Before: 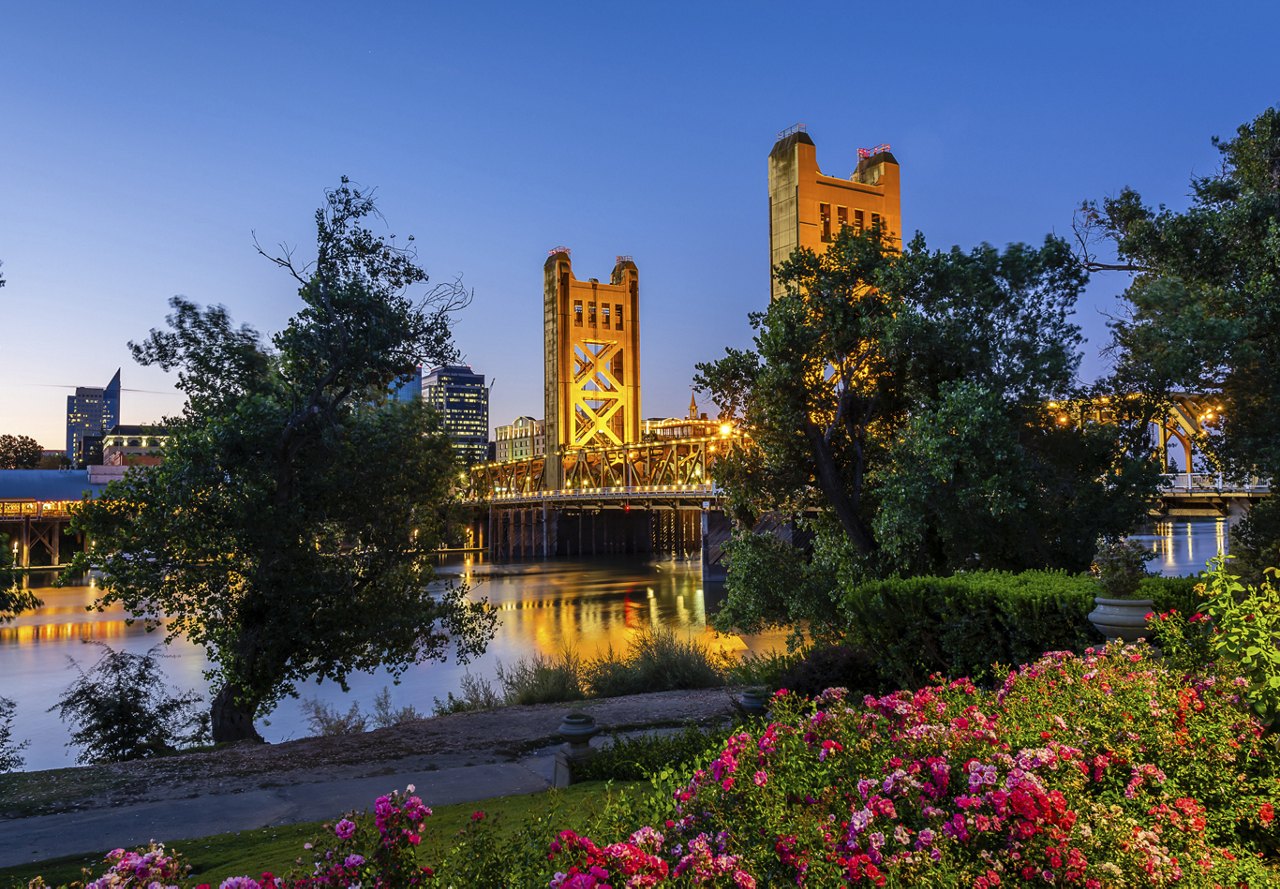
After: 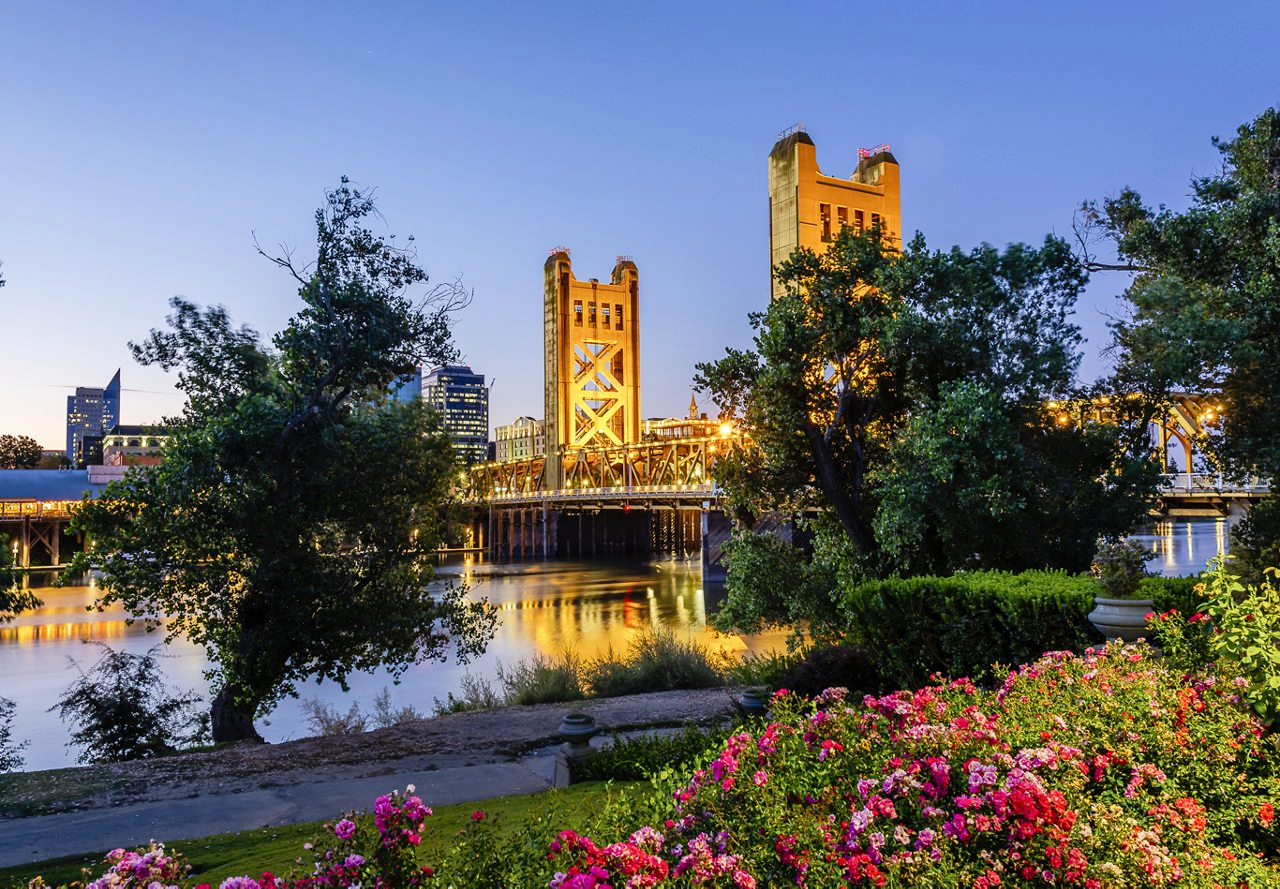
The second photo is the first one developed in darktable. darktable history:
tone equalizer: on, module defaults
tone curve: curves: ch0 [(0, 0) (0.07, 0.057) (0.15, 0.177) (0.352, 0.445) (0.59, 0.703) (0.857, 0.908) (1, 1)], preserve colors none
